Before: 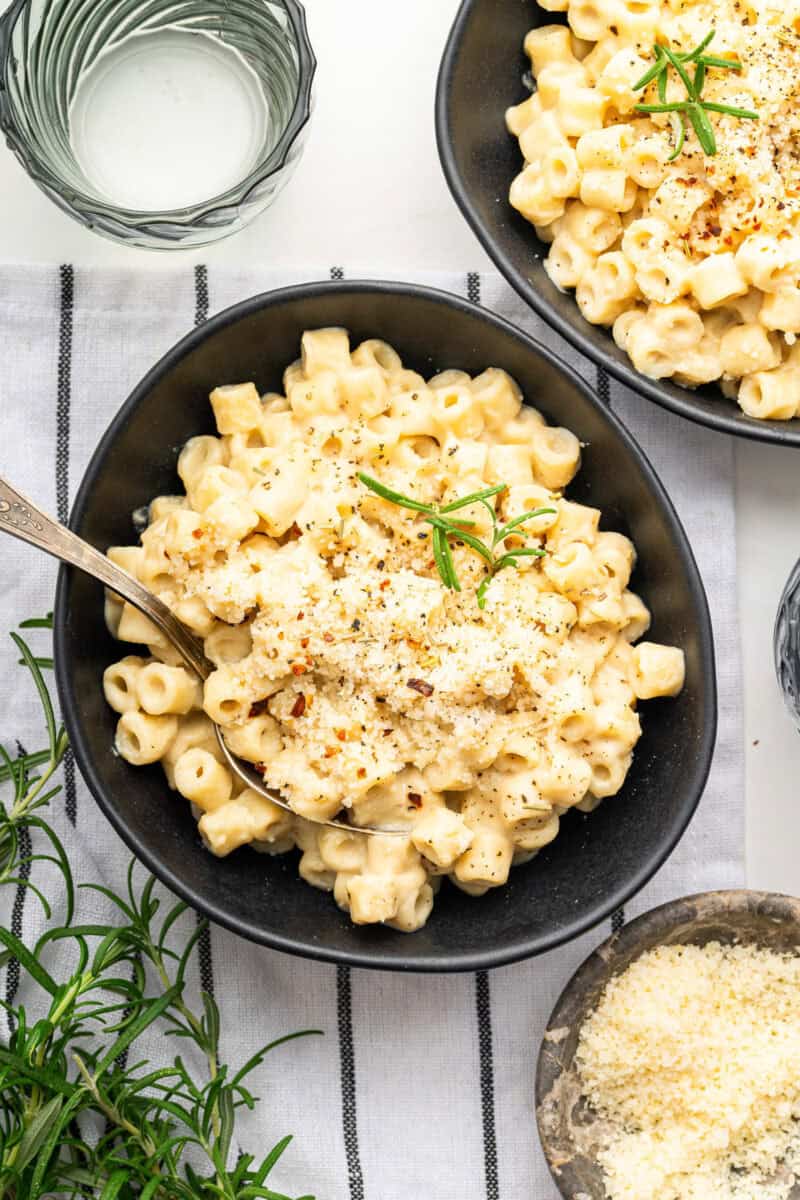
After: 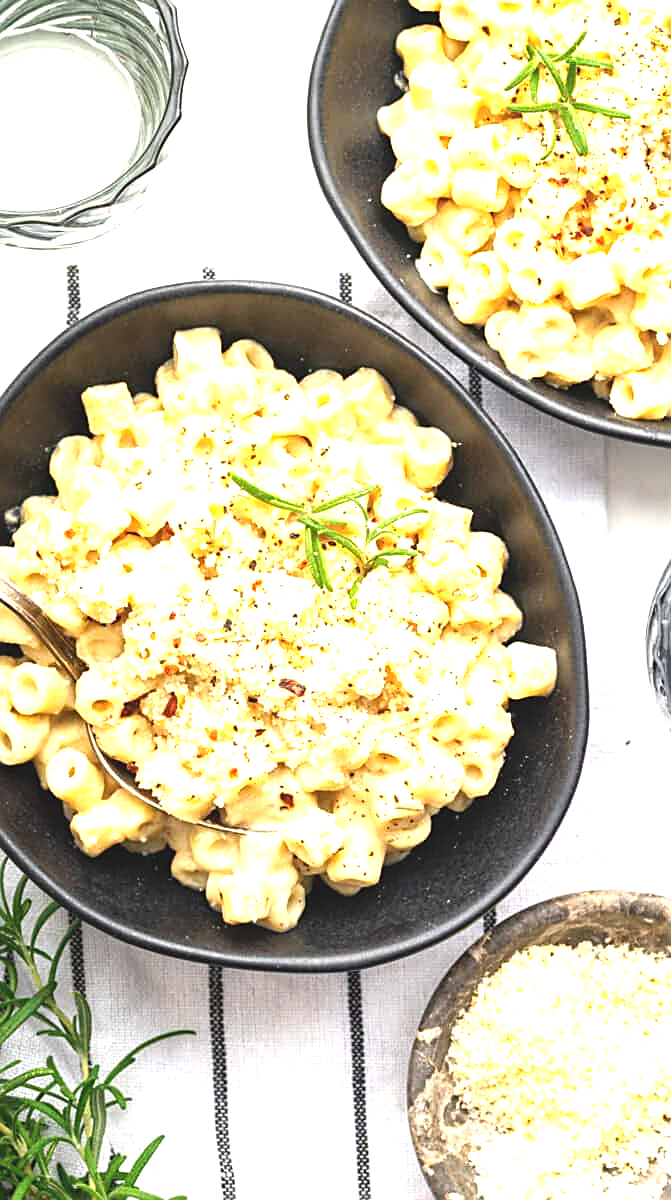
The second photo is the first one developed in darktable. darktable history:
crop: left 16.112%
sharpen: on, module defaults
exposure: black level correction -0.006, exposure 1 EV, compensate highlight preservation false
